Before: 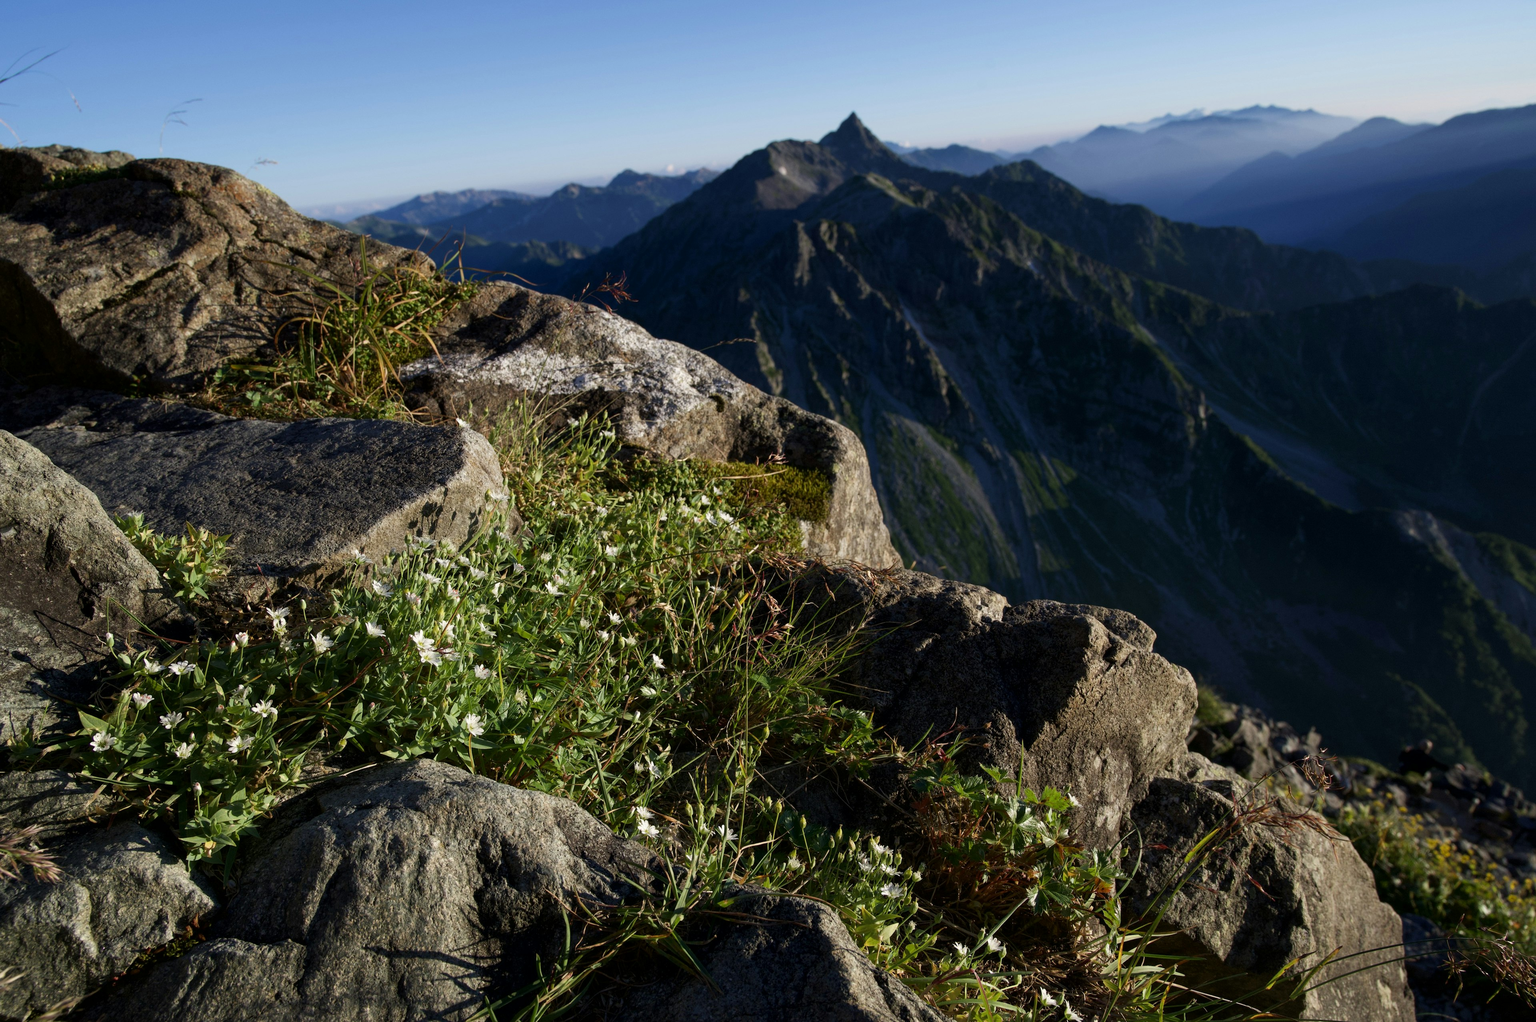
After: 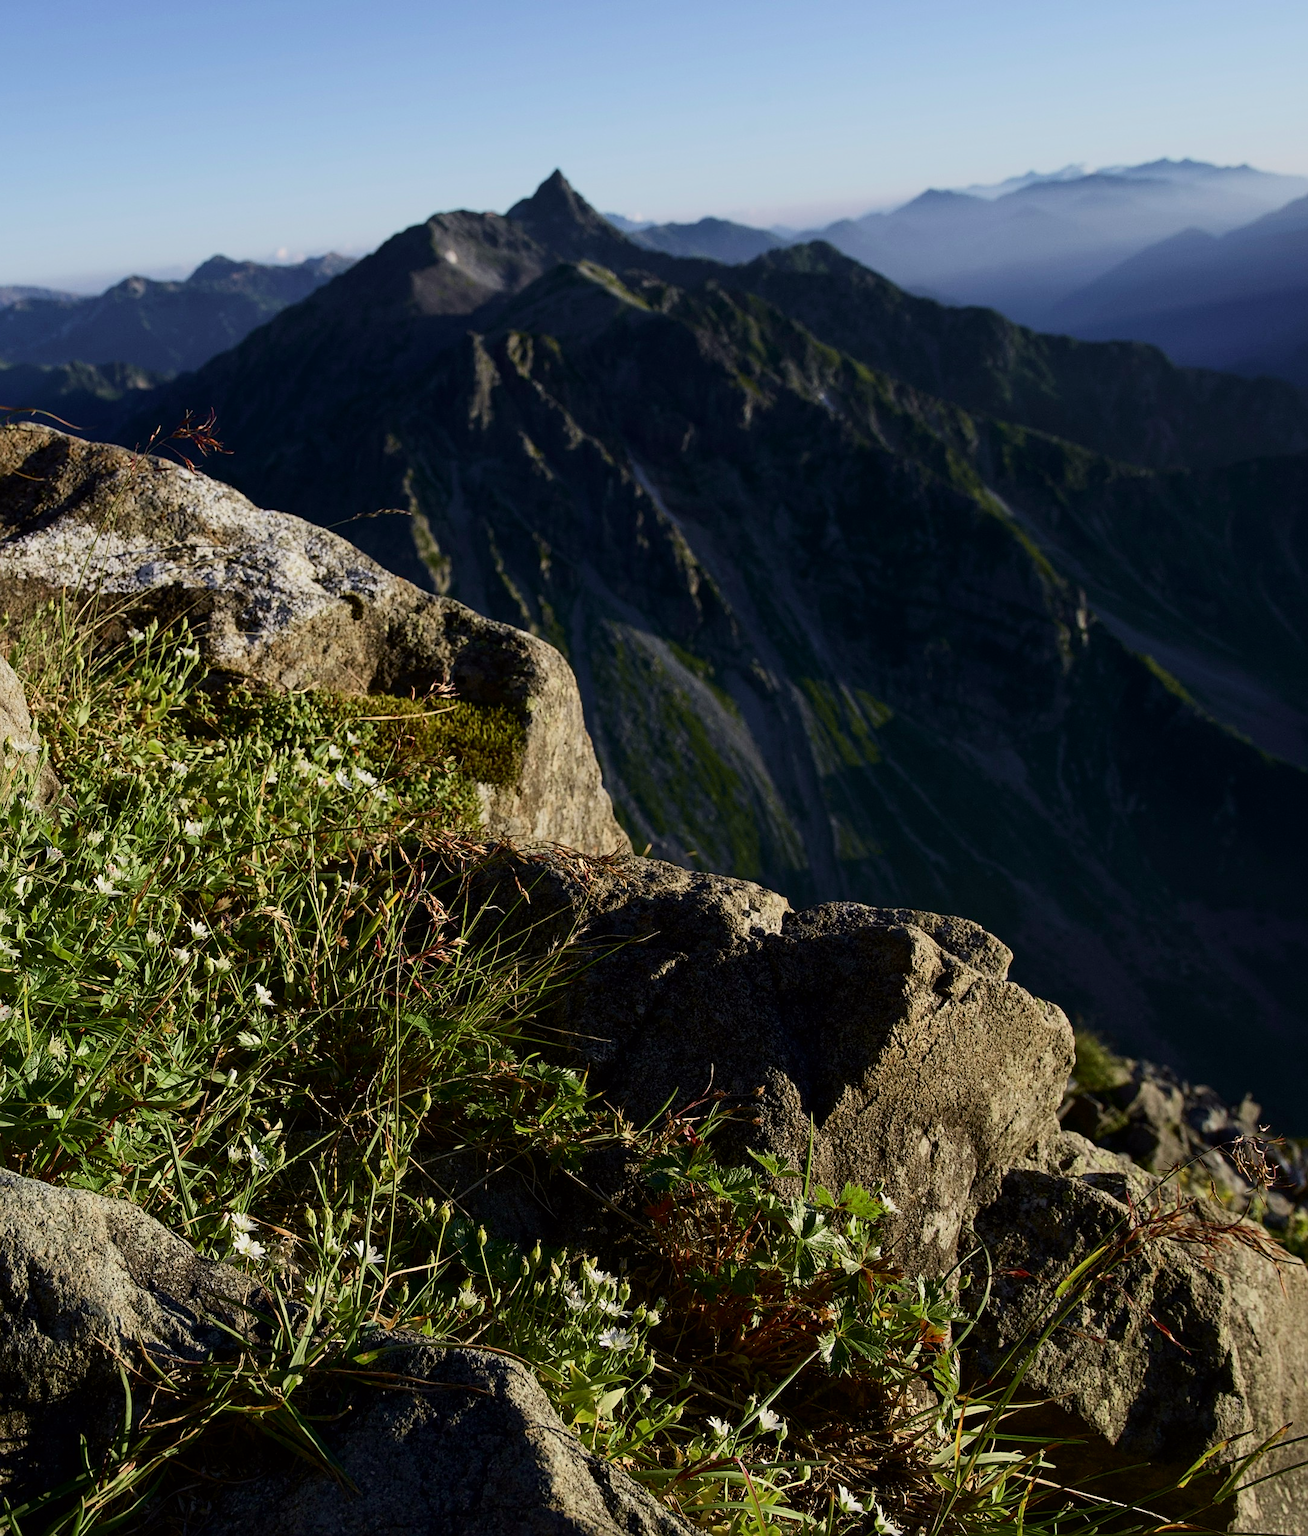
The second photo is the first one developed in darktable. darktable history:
sharpen: amount 0.6
tone curve: curves: ch0 [(0, 0) (0.091, 0.066) (0.184, 0.16) (0.491, 0.519) (0.748, 0.765) (1, 0.919)]; ch1 [(0, 0) (0.179, 0.173) (0.322, 0.32) (0.424, 0.424) (0.502, 0.504) (0.56, 0.575) (0.631, 0.675) (0.777, 0.806) (1, 1)]; ch2 [(0, 0) (0.434, 0.447) (0.497, 0.498) (0.539, 0.566) (0.676, 0.691) (1, 1)], color space Lab, independent channels, preserve colors none
white balance: red 0.986, blue 1.01
crop: left 31.458%, top 0%, right 11.876%
